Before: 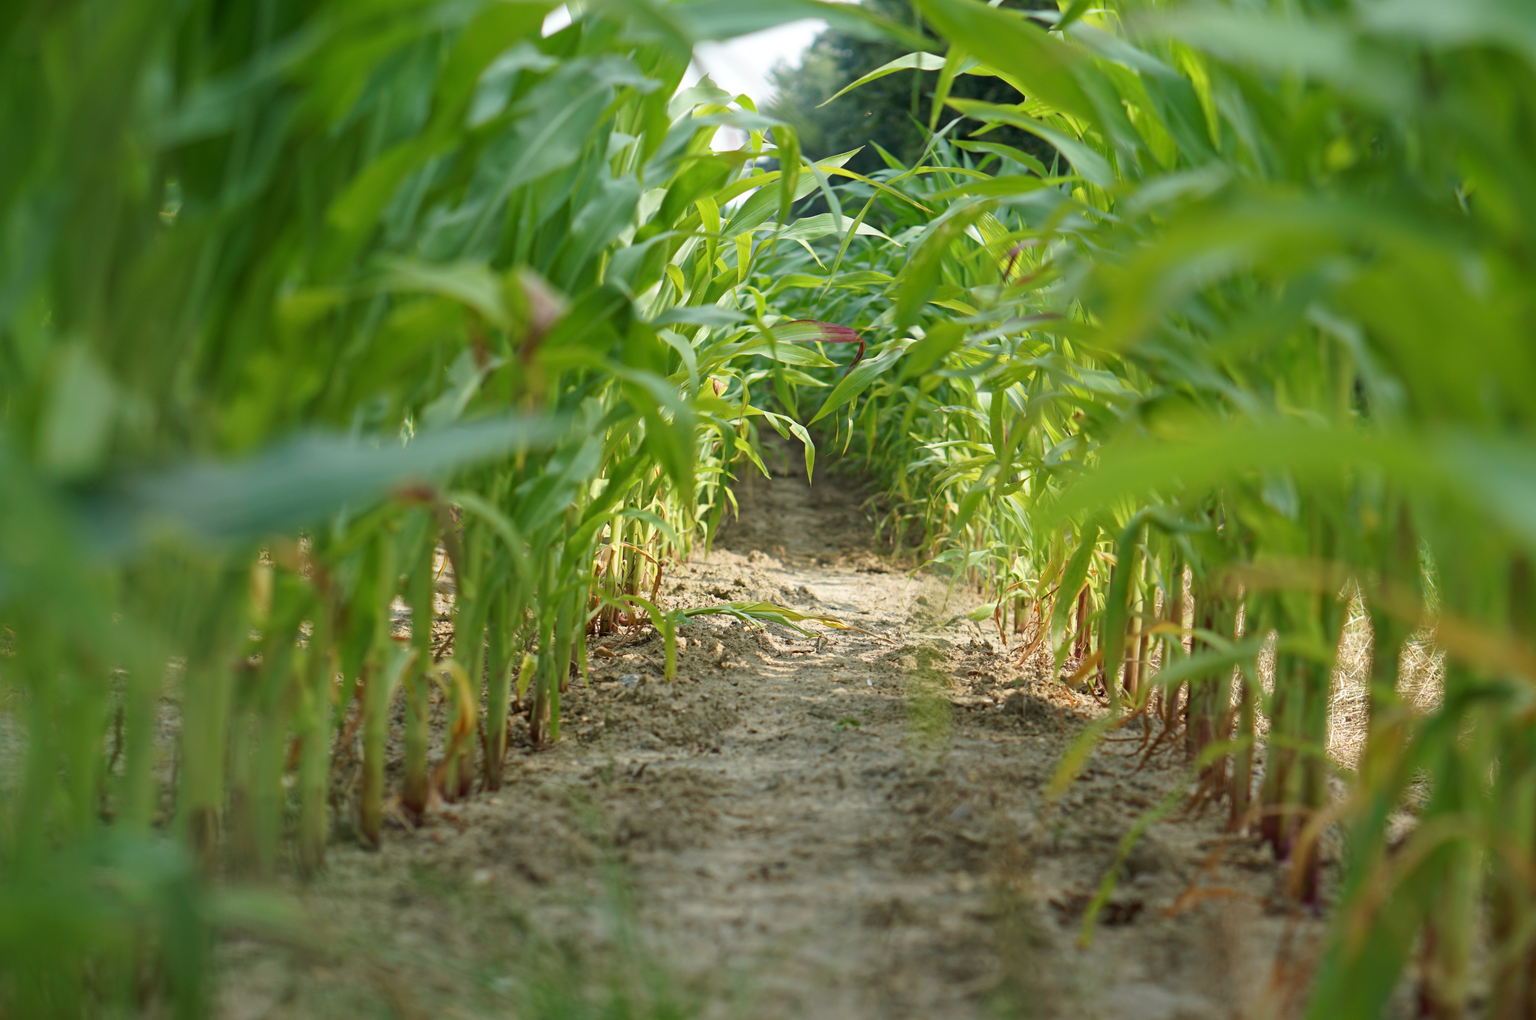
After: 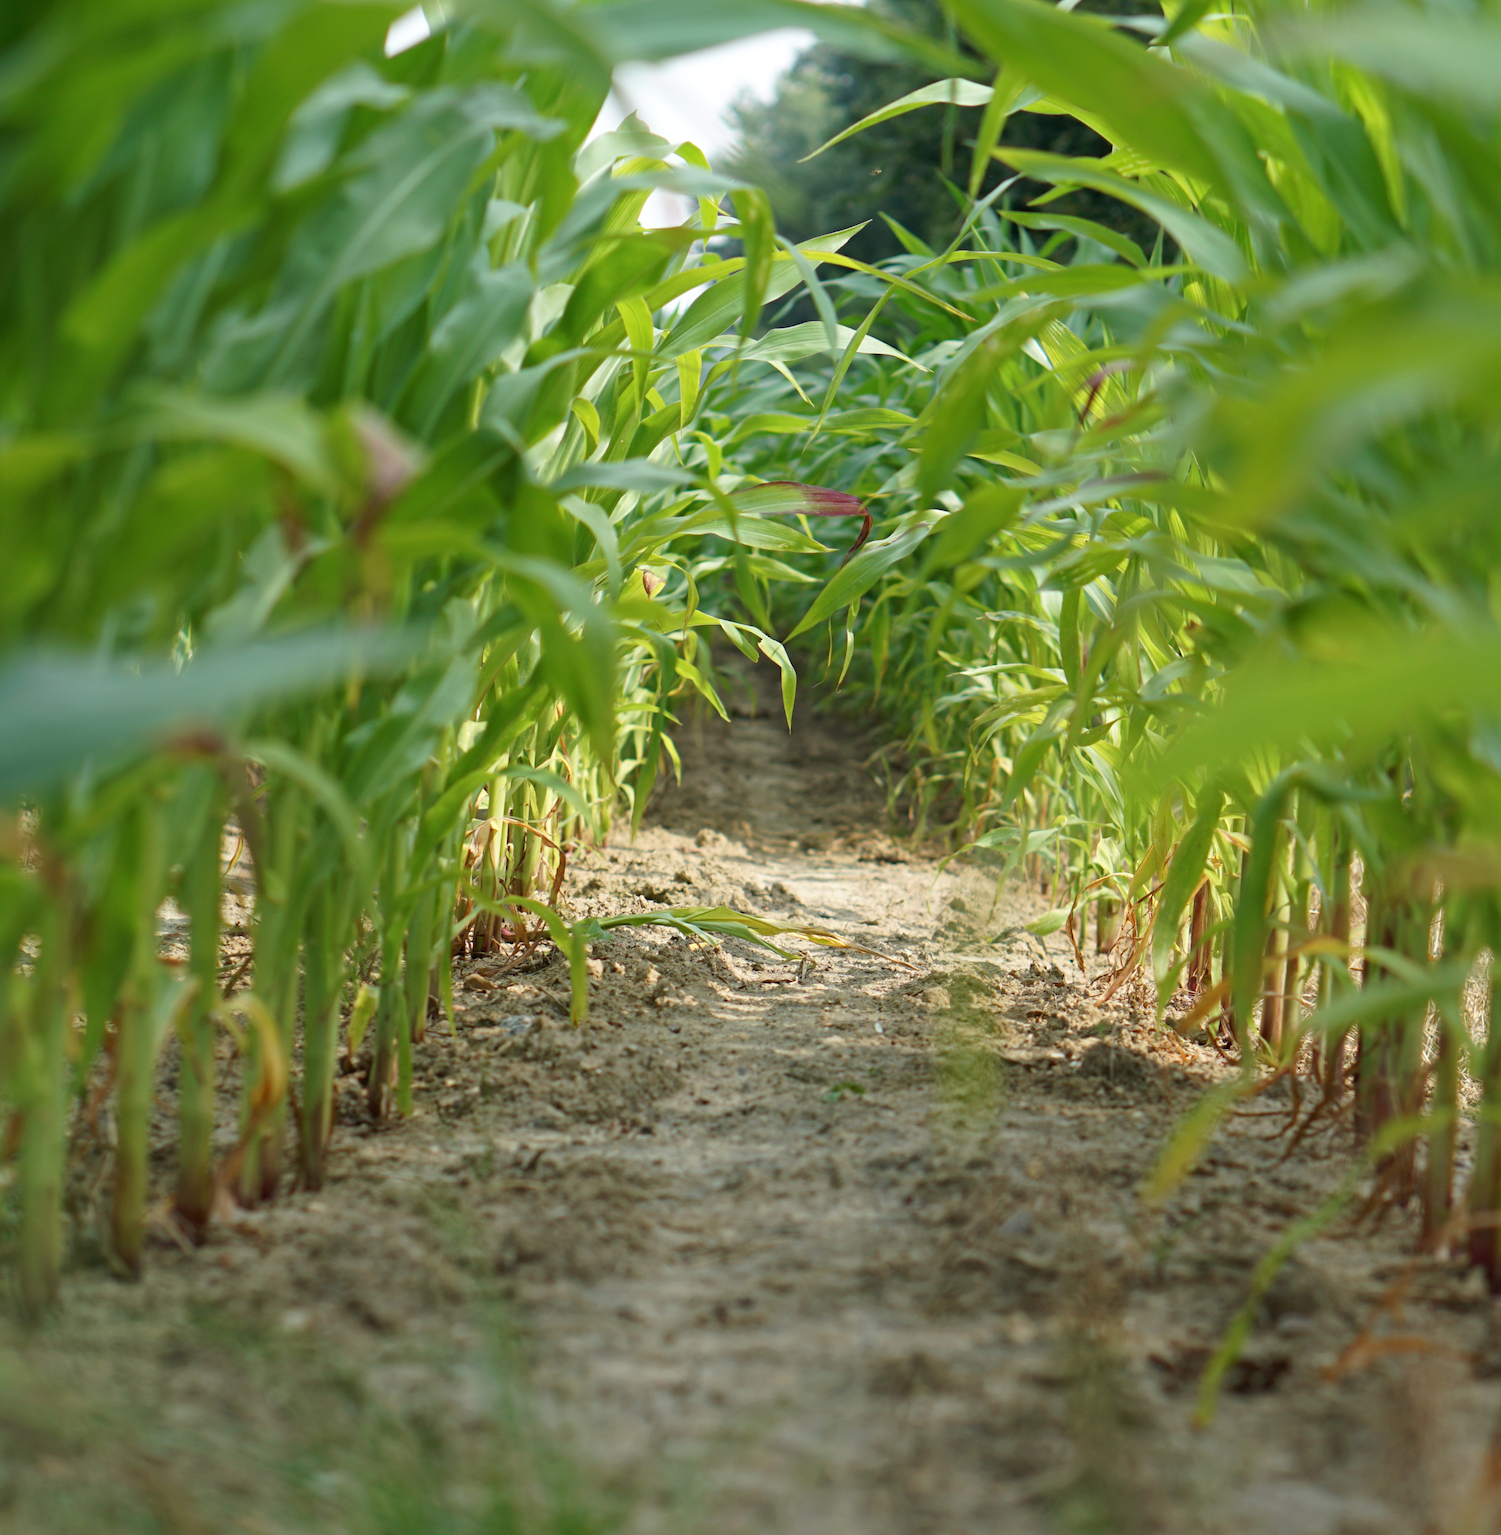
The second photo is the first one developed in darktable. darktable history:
crop and rotate: left 18.638%, right 16.445%
color correction: highlights b* 0.021, saturation 0.978
